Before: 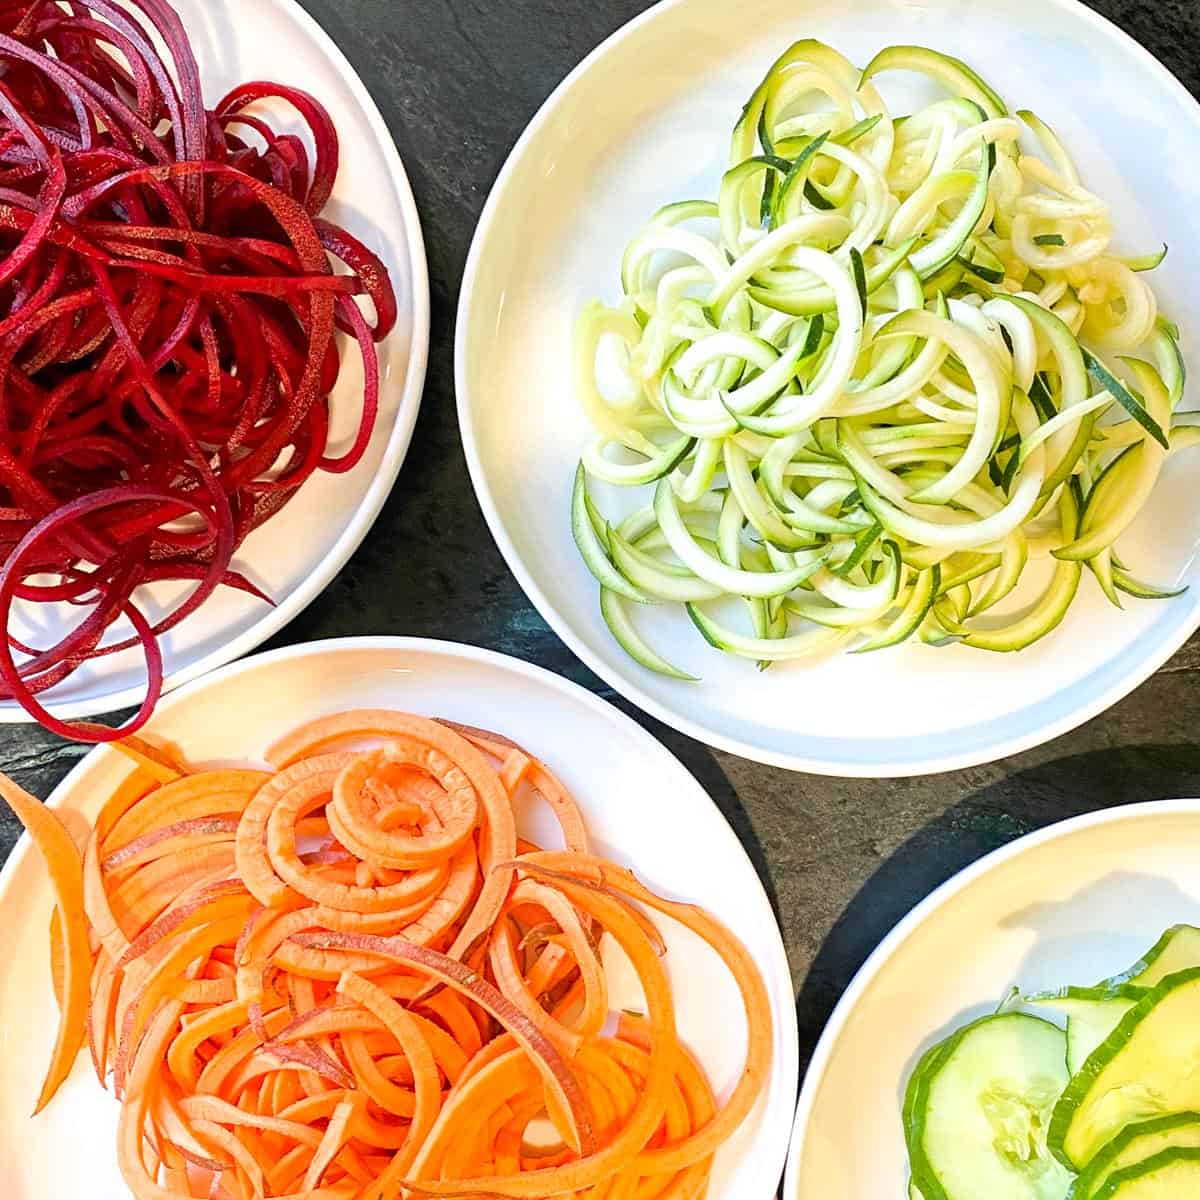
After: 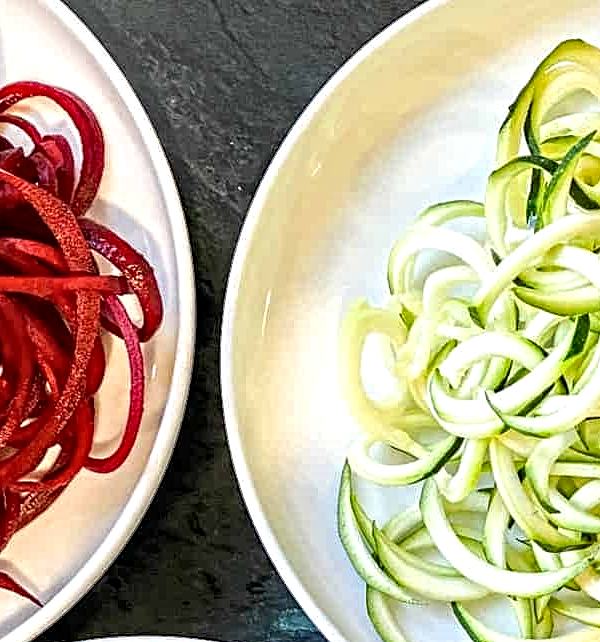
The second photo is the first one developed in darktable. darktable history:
local contrast: highlights 100%, shadows 100%, detail 120%, midtone range 0.2
crop: left 19.556%, right 30.401%, bottom 46.458%
contrast equalizer: octaves 7, y [[0.5, 0.542, 0.583, 0.625, 0.667, 0.708], [0.5 ×6], [0.5 ×6], [0 ×6], [0 ×6]]
